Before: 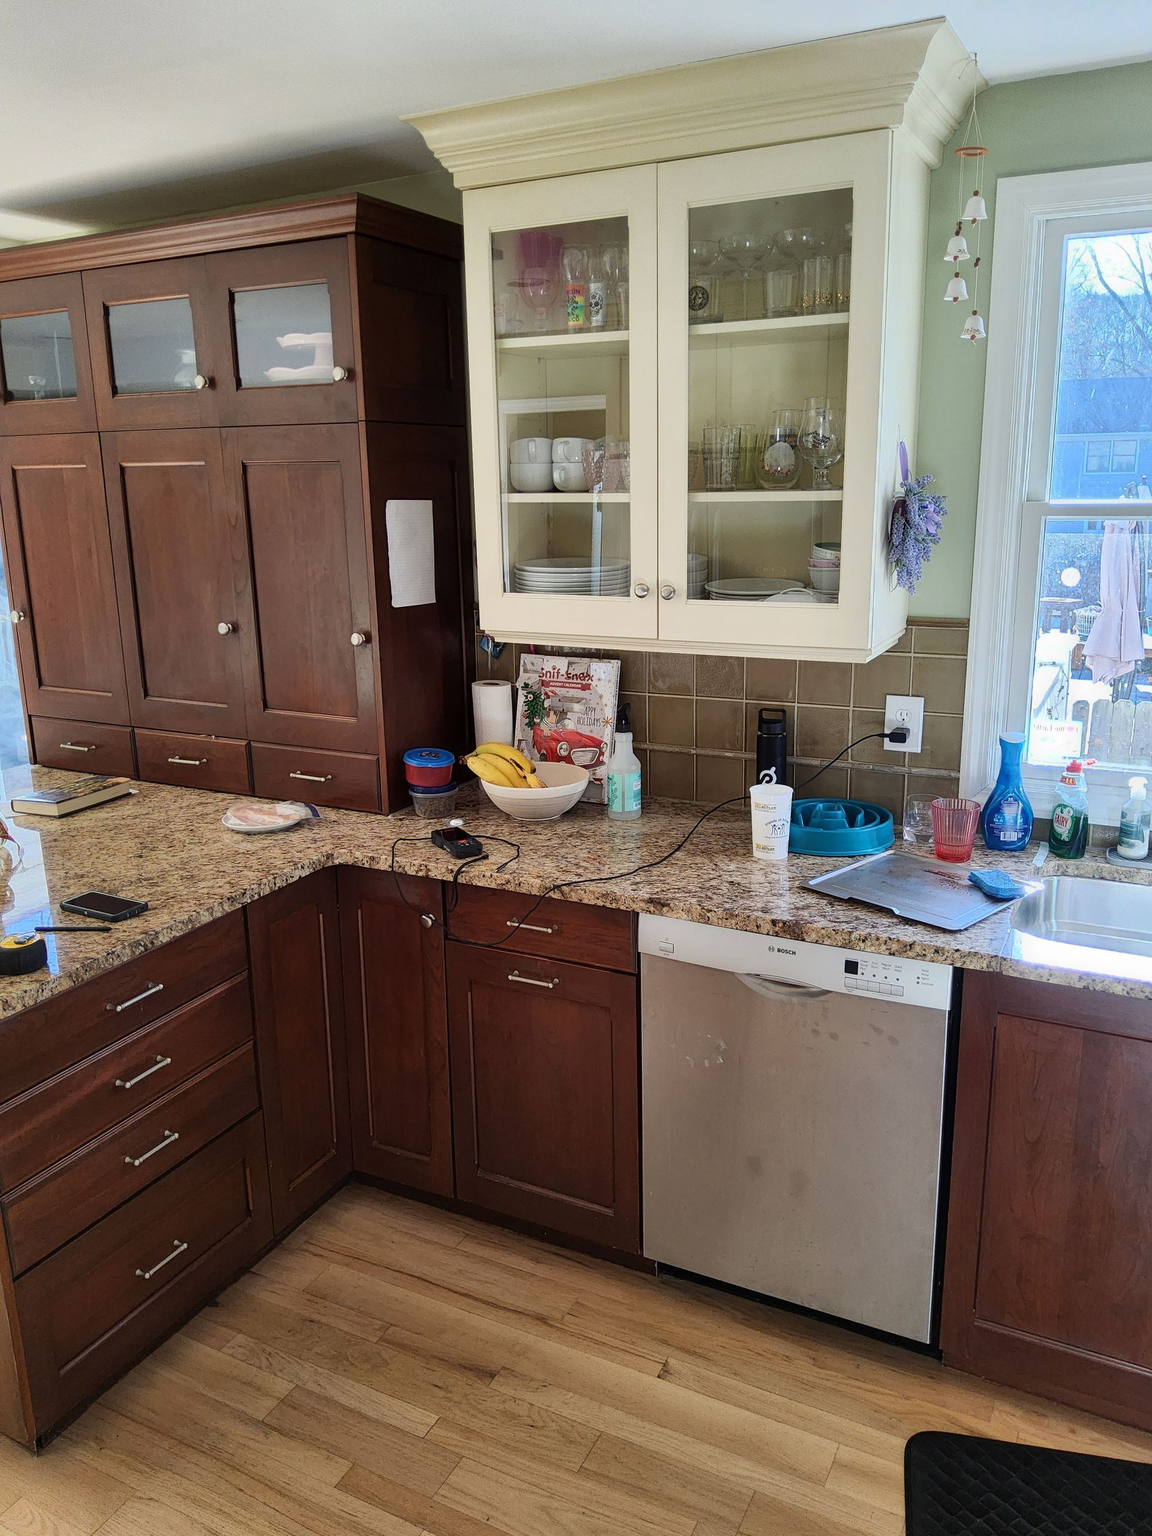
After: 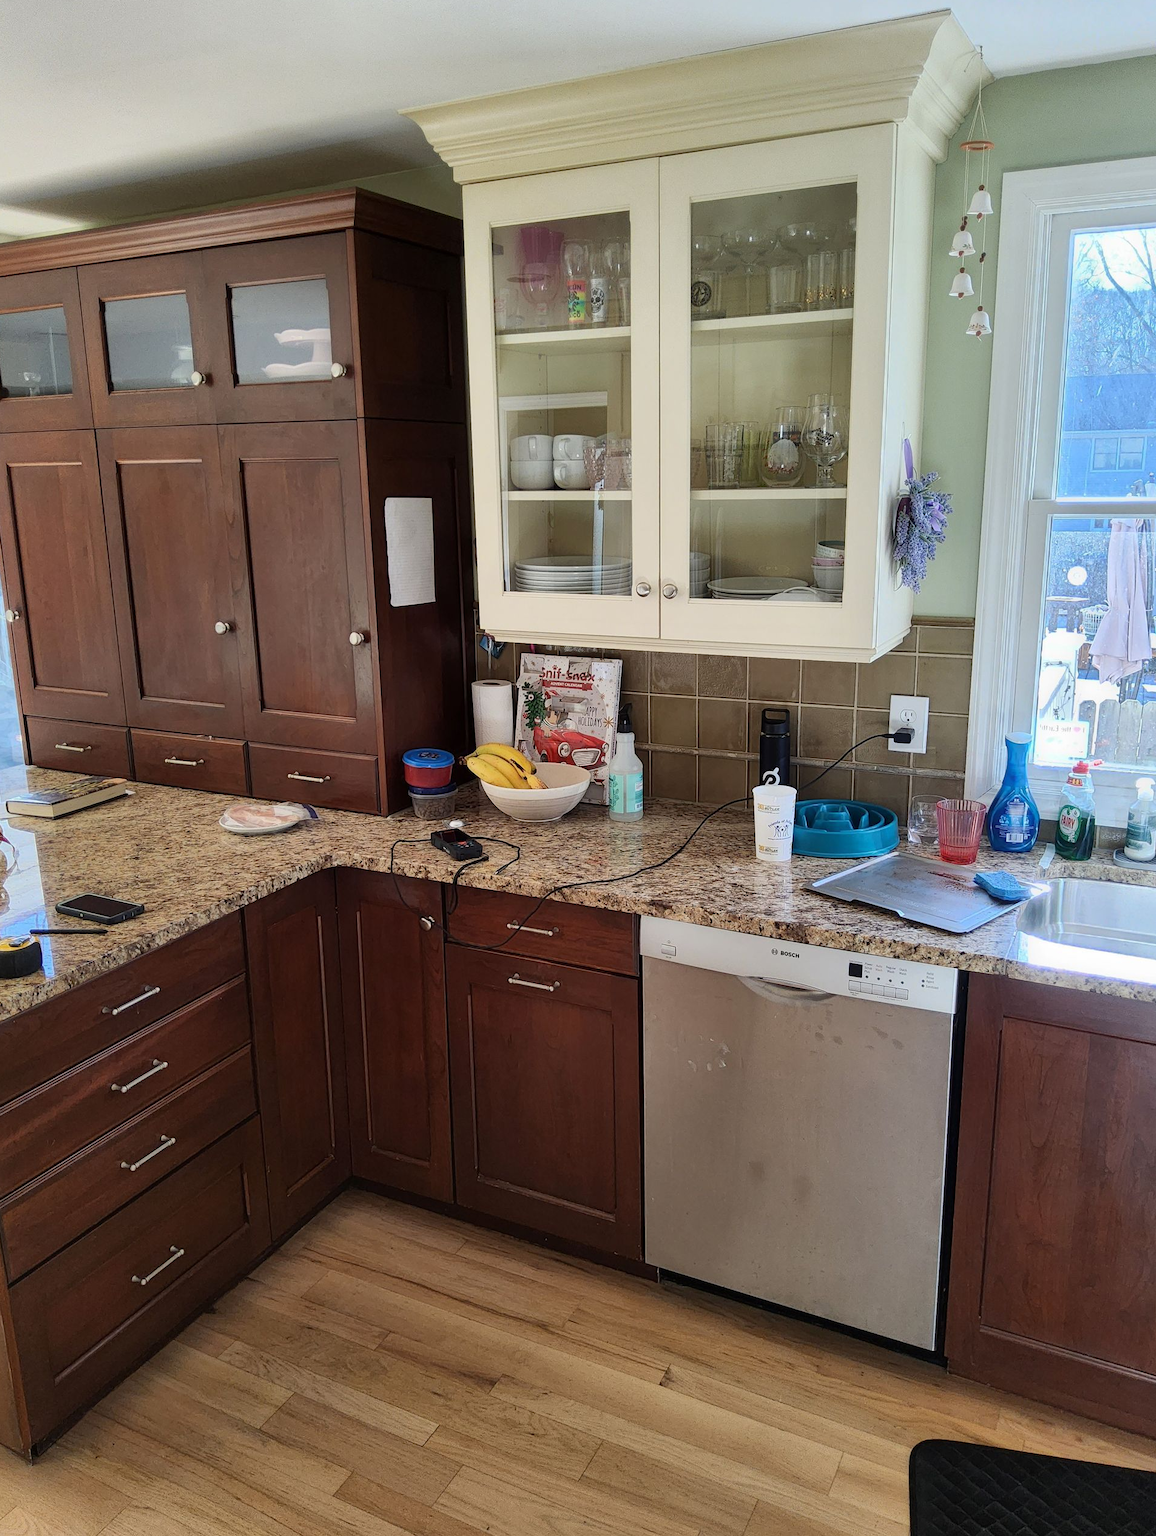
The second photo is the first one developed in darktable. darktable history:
crop: left 0.506%, top 0.542%, right 0.168%, bottom 0.514%
